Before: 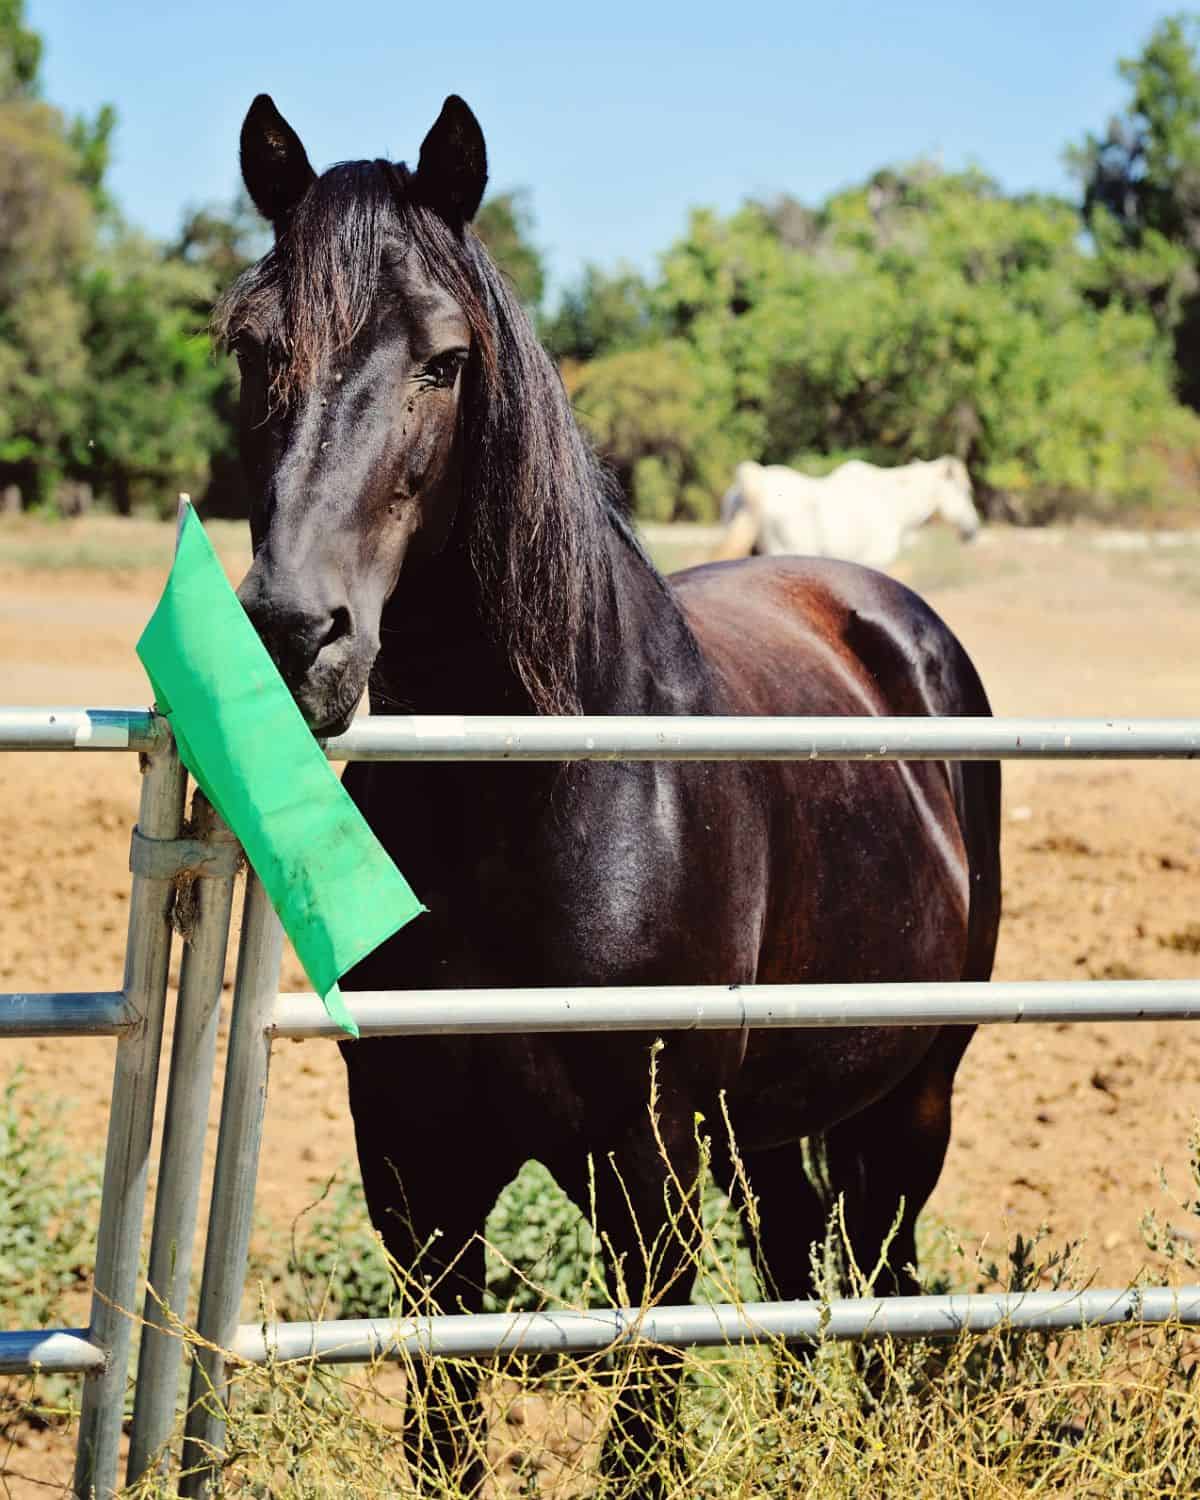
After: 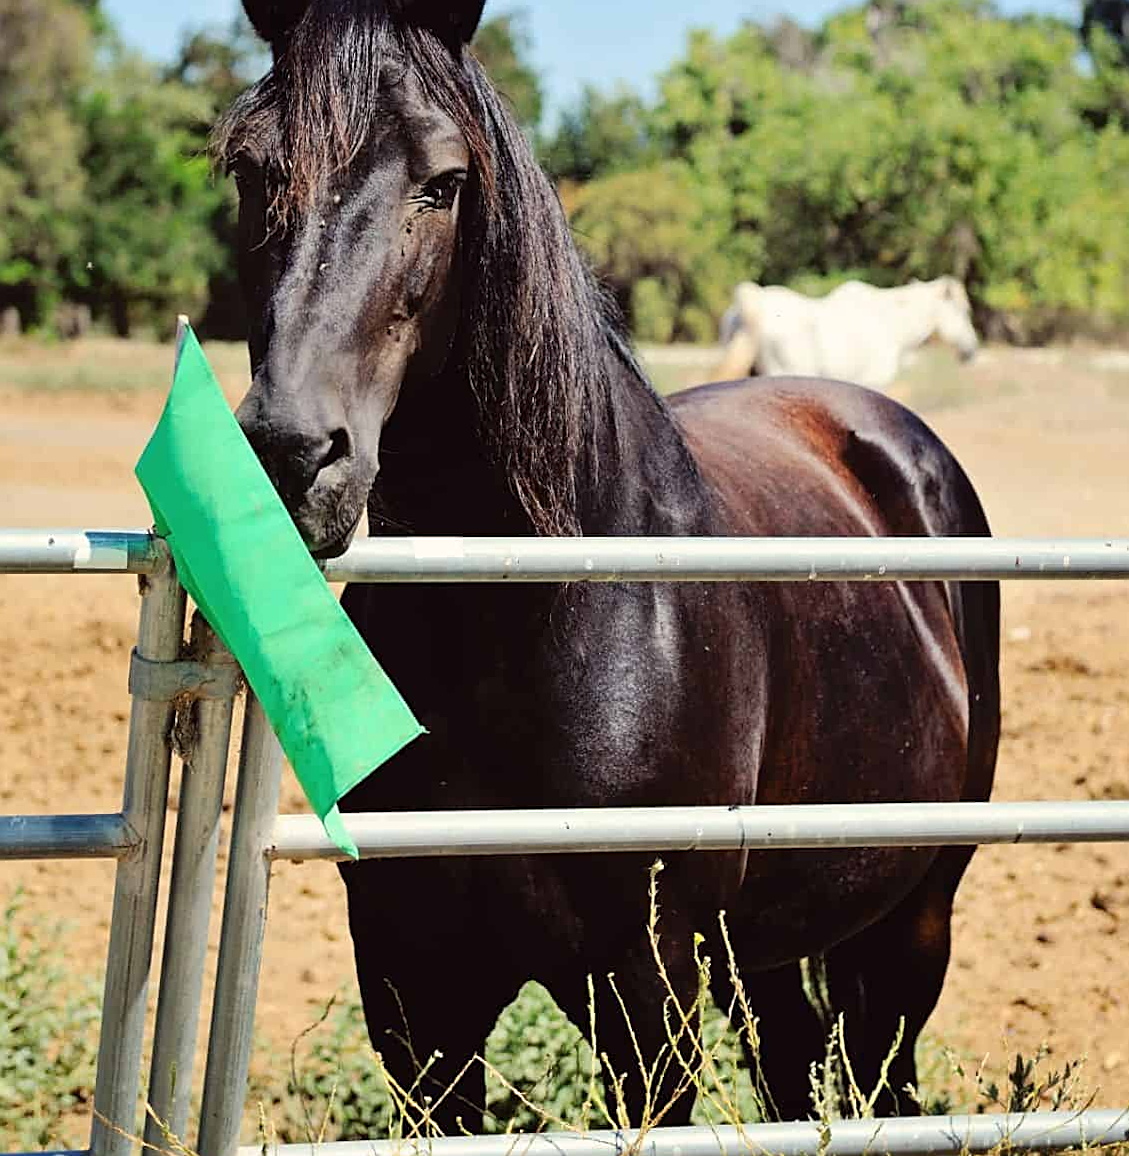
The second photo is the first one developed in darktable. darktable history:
sharpen: on, module defaults
crop and rotate: angle 0.106°, top 11.875%, right 5.687%, bottom 10.867%
